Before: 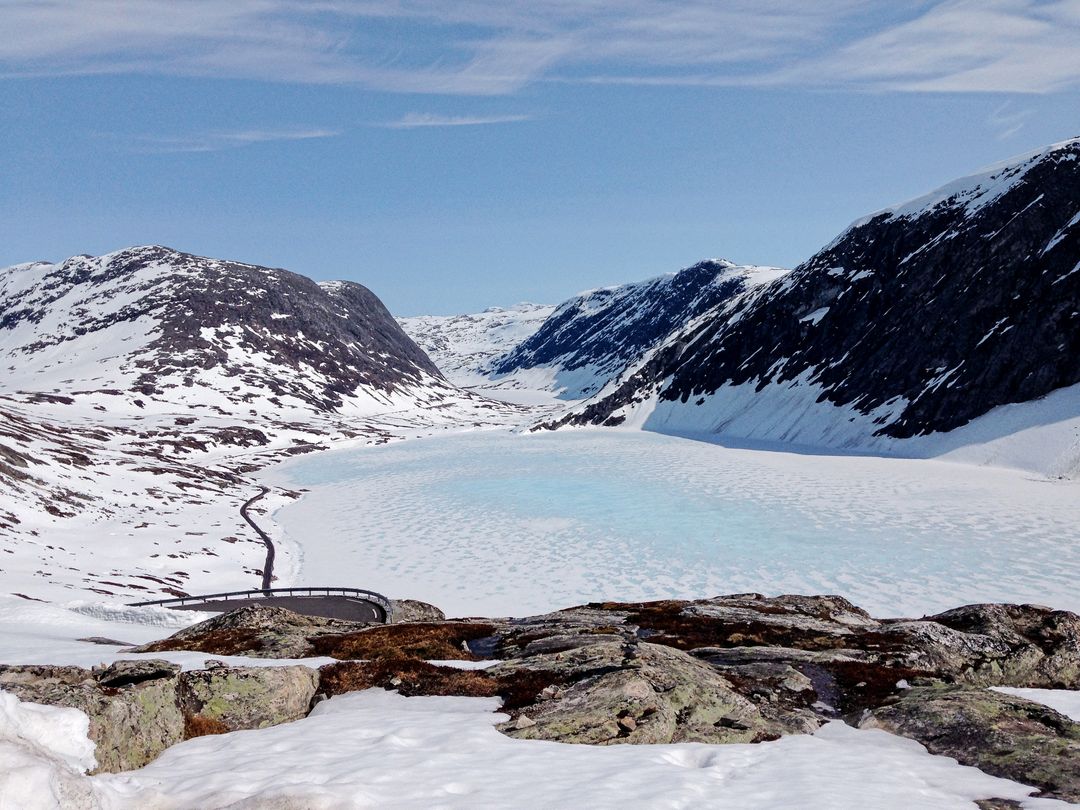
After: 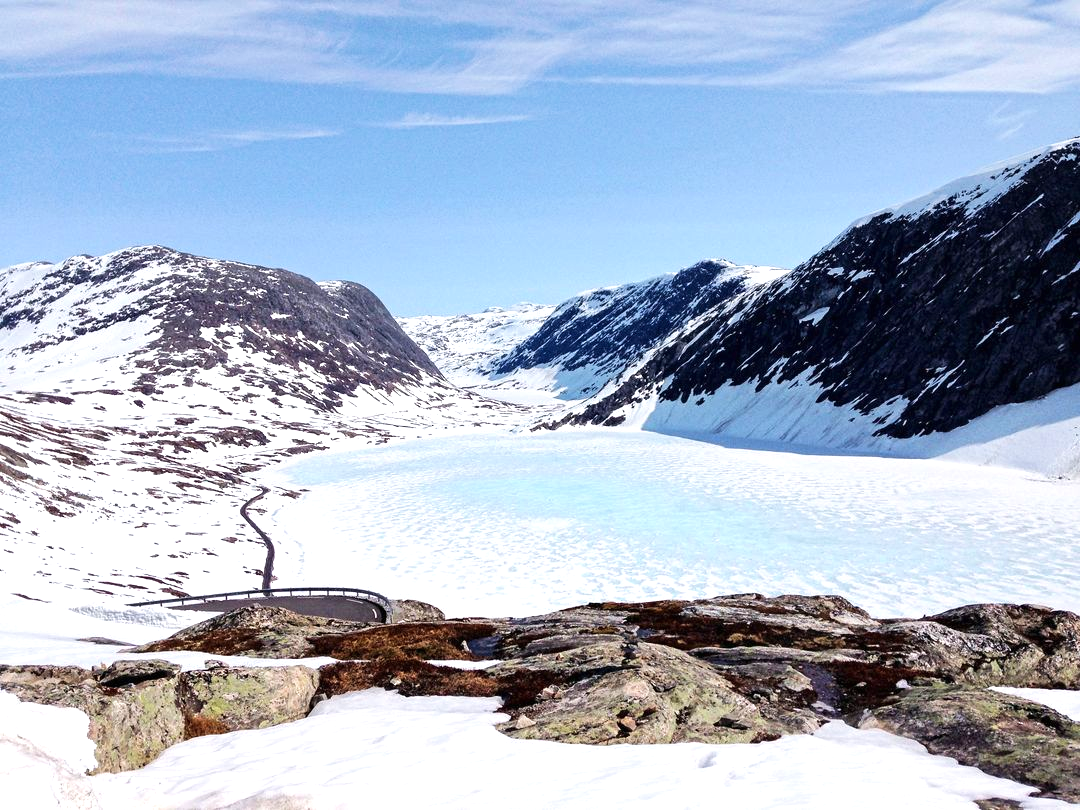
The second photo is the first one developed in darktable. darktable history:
exposure: black level correction 0, exposure 0.7 EV, compensate exposure bias true, compensate highlight preservation false
velvia: strength 15%
